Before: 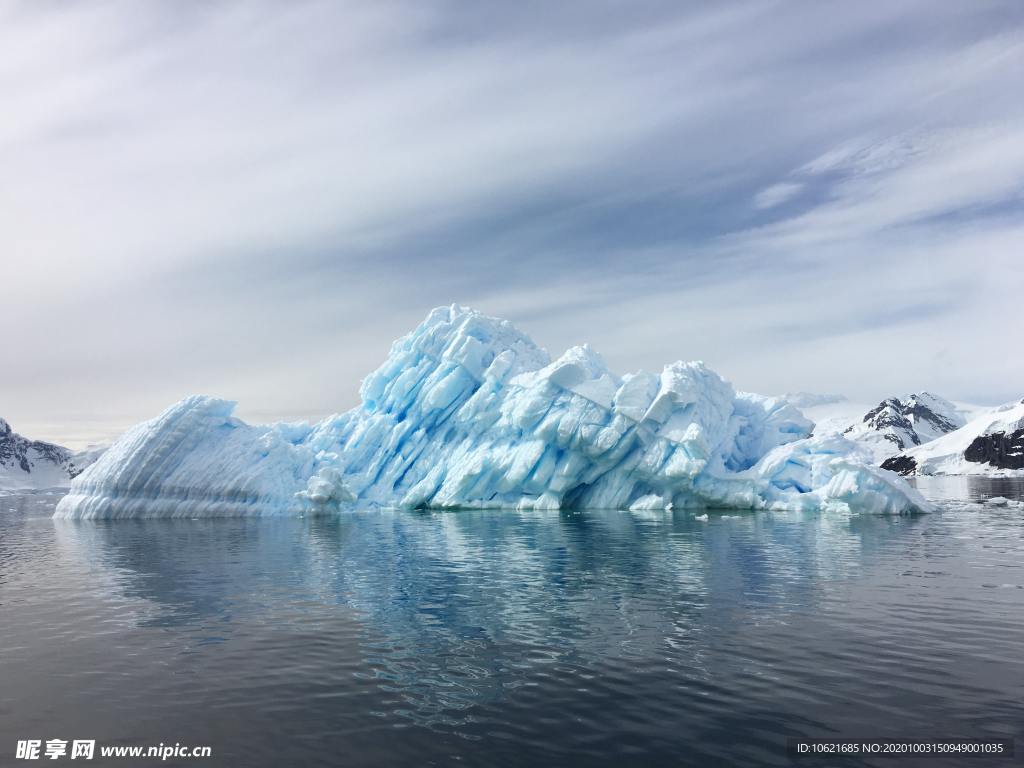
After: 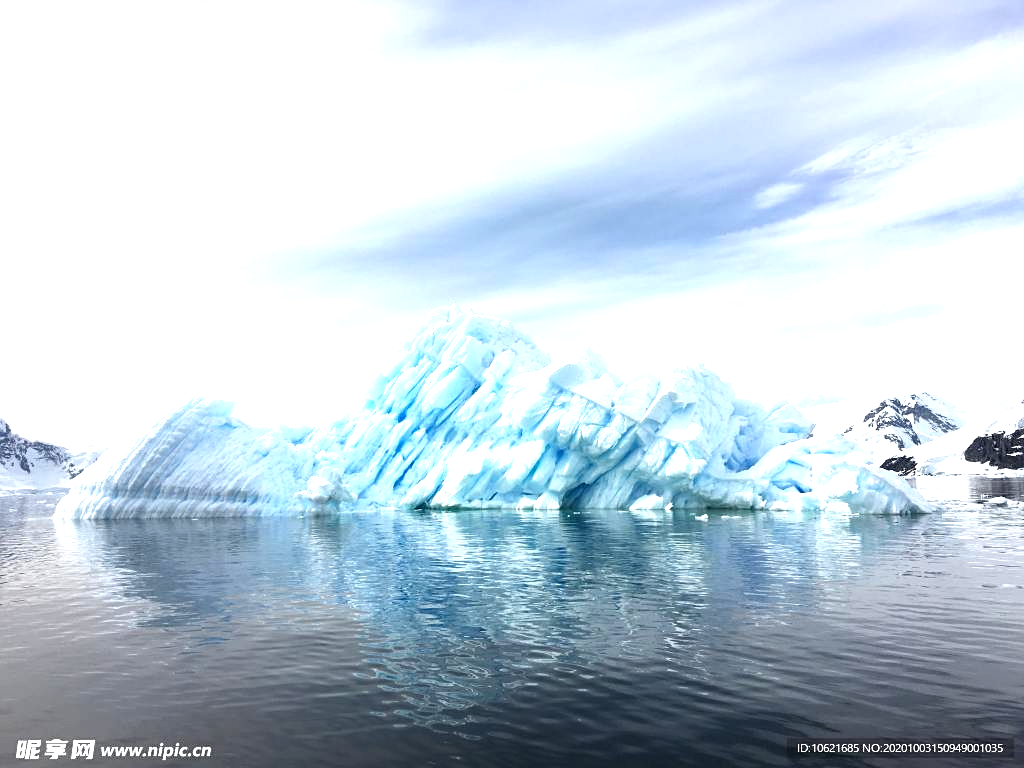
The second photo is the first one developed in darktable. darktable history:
sharpen: amount 0.217
tone equalizer: -8 EV -1.05 EV, -7 EV -0.979 EV, -6 EV -0.865 EV, -5 EV -0.573 EV, -3 EV 0.555 EV, -2 EV 0.871 EV, -1 EV 0.992 EV, +0 EV 1.08 EV
exposure: black level correction 0.001, compensate exposure bias true, compensate highlight preservation false
